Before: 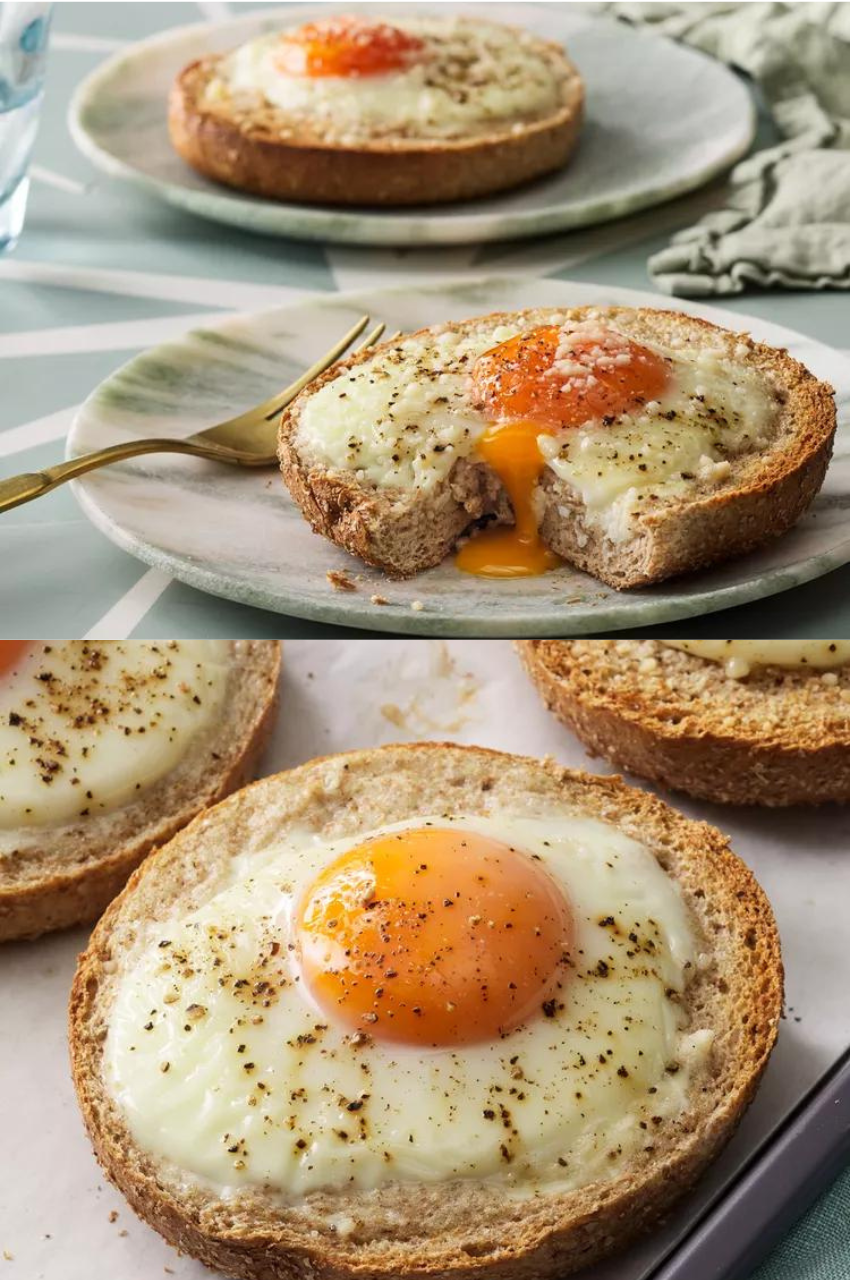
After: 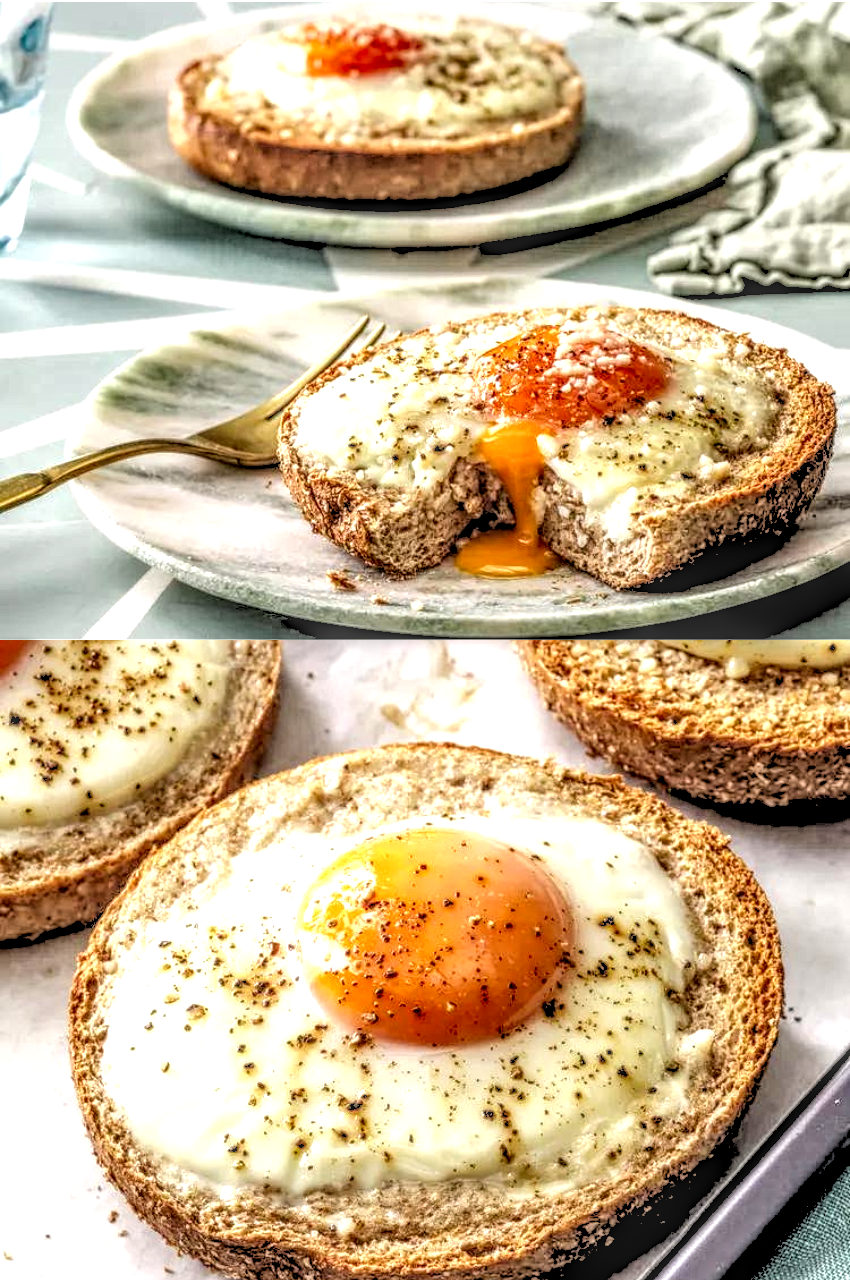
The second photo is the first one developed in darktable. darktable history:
exposure: black level correction 0, exposure 0.5 EV, compensate highlight preservation false
local contrast: highlights 0%, shadows 0%, detail 300%, midtone range 0.3
rgb levels: levels [[0.027, 0.429, 0.996], [0, 0.5, 1], [0, 0.5, 1]]
